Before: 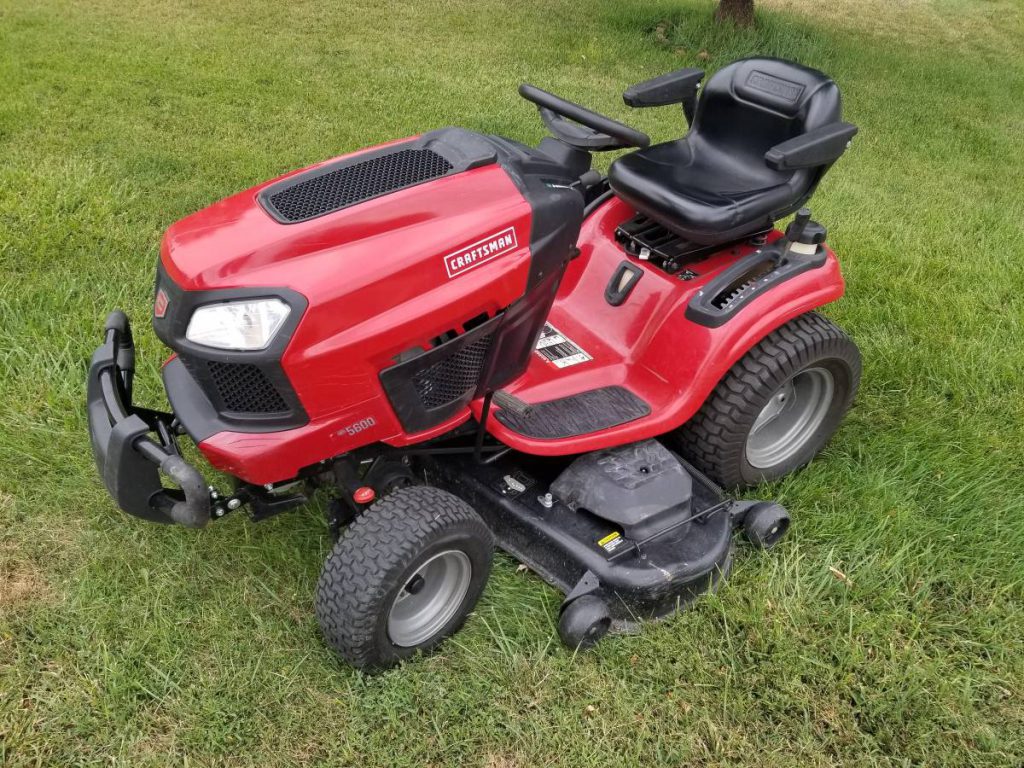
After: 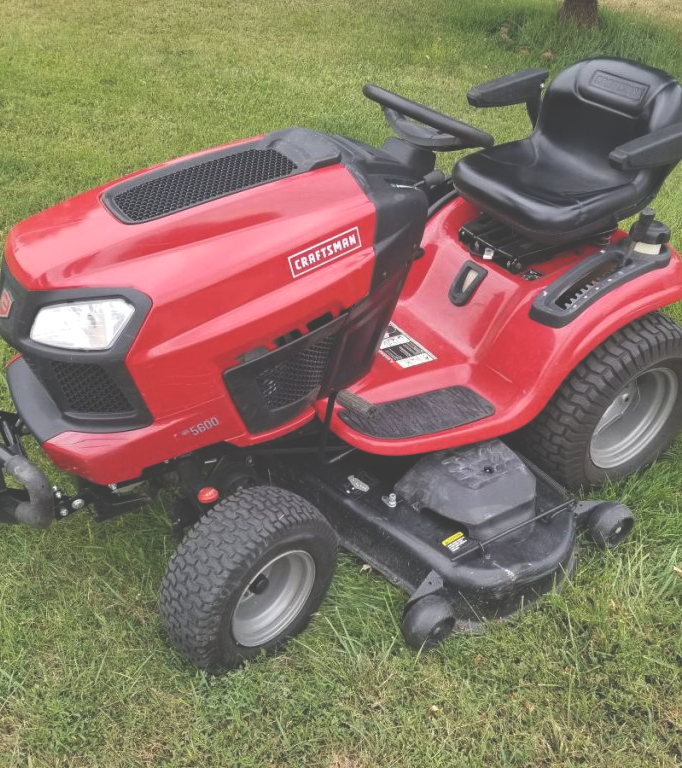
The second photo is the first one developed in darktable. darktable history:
crop and rotate: left 15.289%, right 18.032%
exposure: black level correction -0.041, exposure 0.065 EV, compensate exposure bias true, compensate highlight preservation false
